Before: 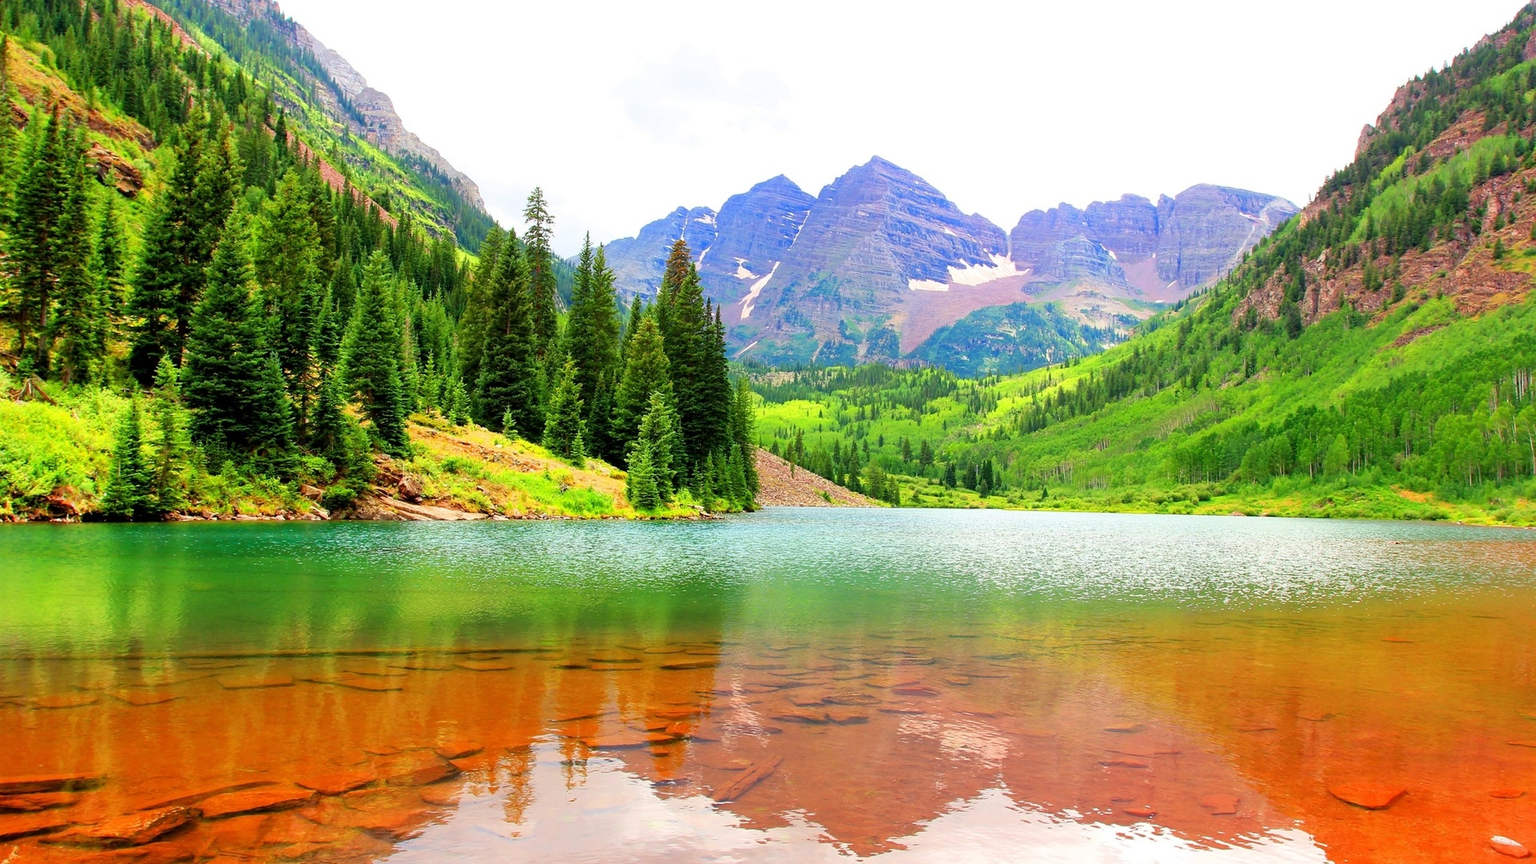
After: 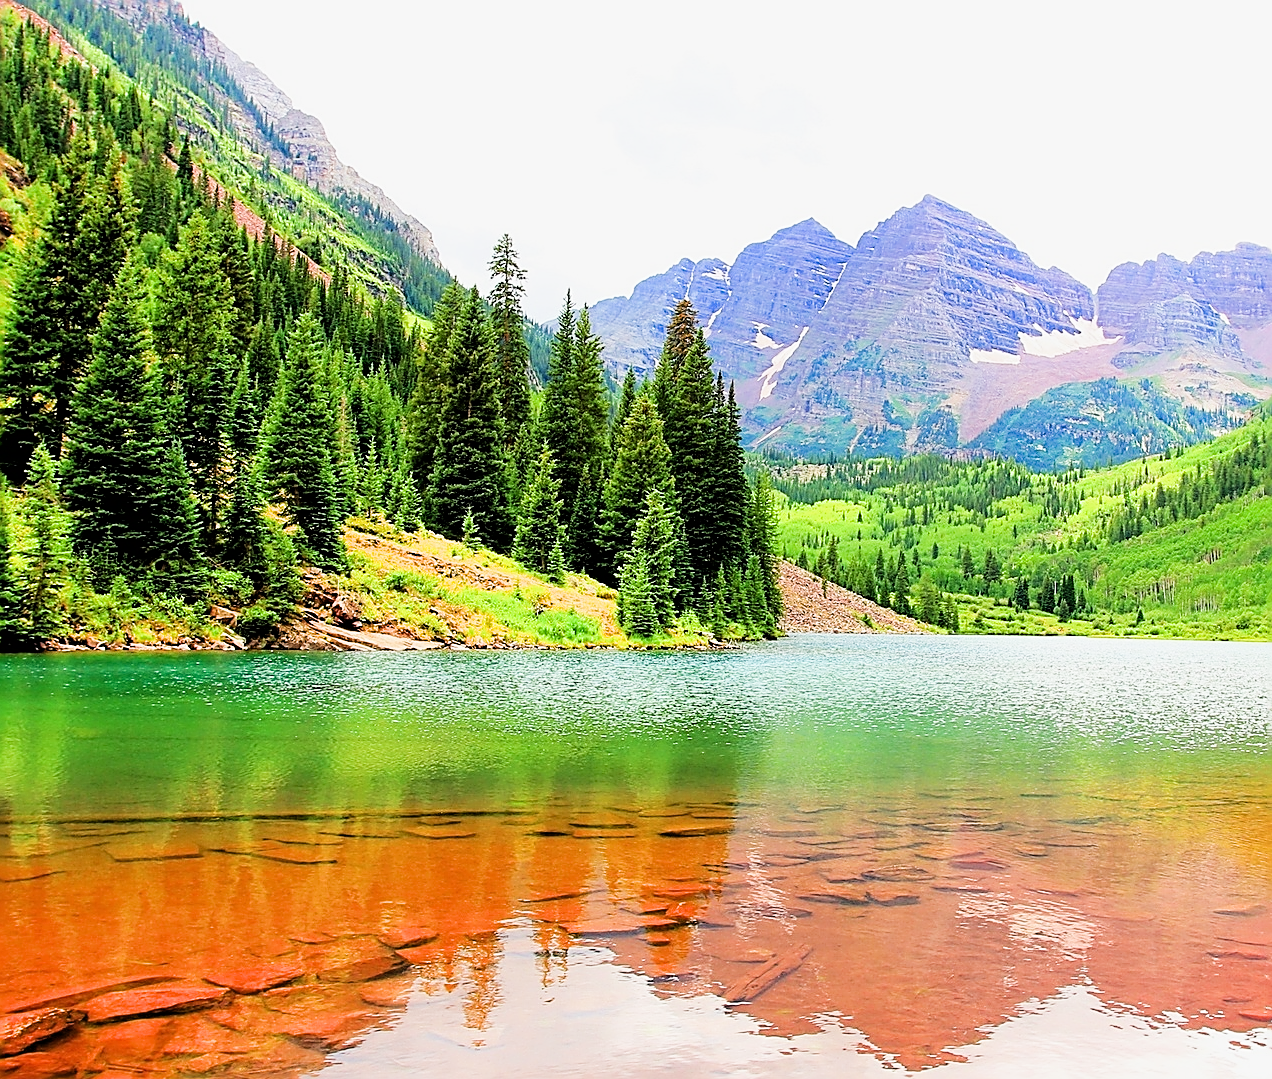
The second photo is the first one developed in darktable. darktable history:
sharpen: radius 1.669, amount 1.284
crop and rotate: left 8.67%, right 25.059%
filmic rgb: black relative exposure -5.01 EV, white relative exposure 3.56 EV, hardness 3.18, contrast 1.19, highlights saturation mix -48.9%
exposure: black level correction 0, exposure 0.499 EV, compensate exposure bias true, compensate highlight preservation false
